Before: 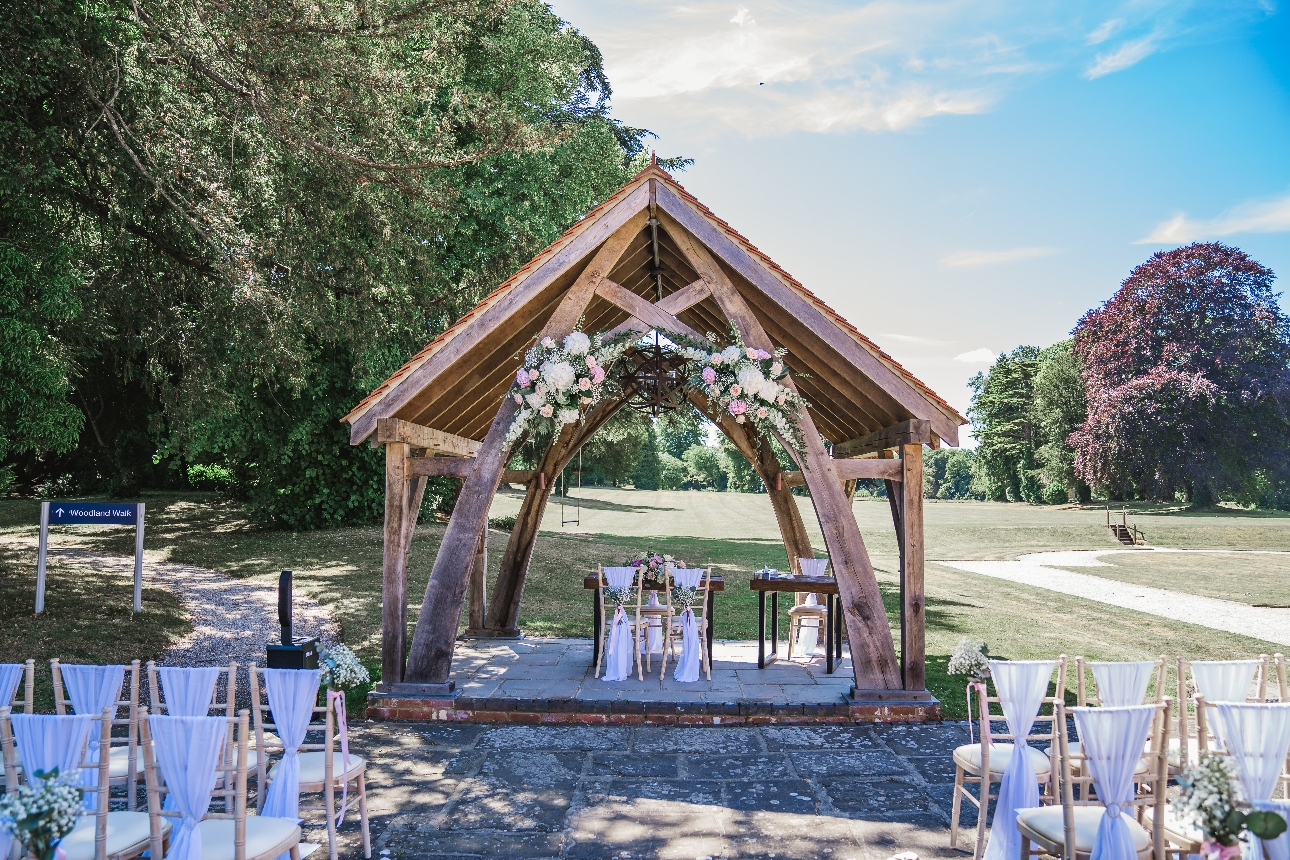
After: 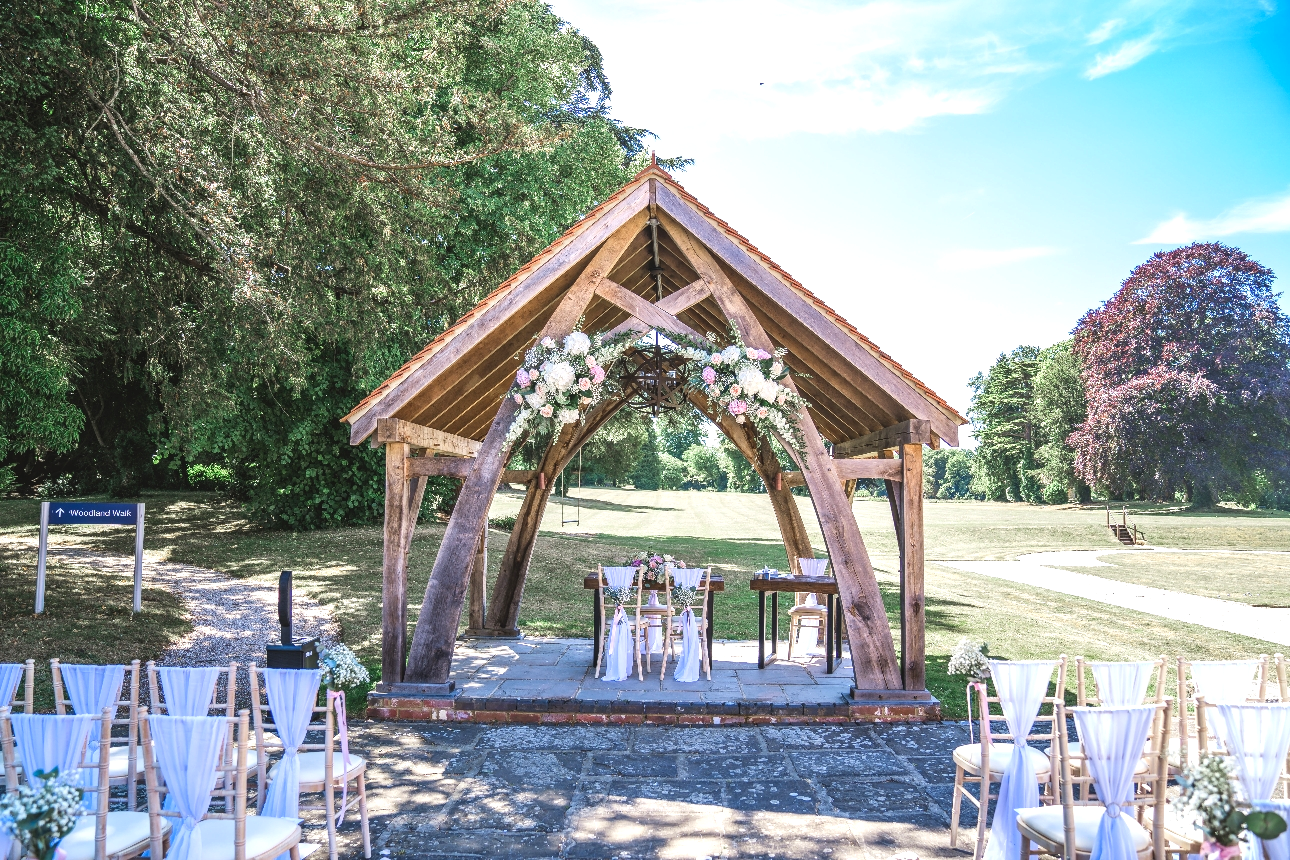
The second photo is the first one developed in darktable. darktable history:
exposure: exposure 0.6 EV, compensate exposure bias true, compensate highlight preservation false
local contrast: detail 109%
